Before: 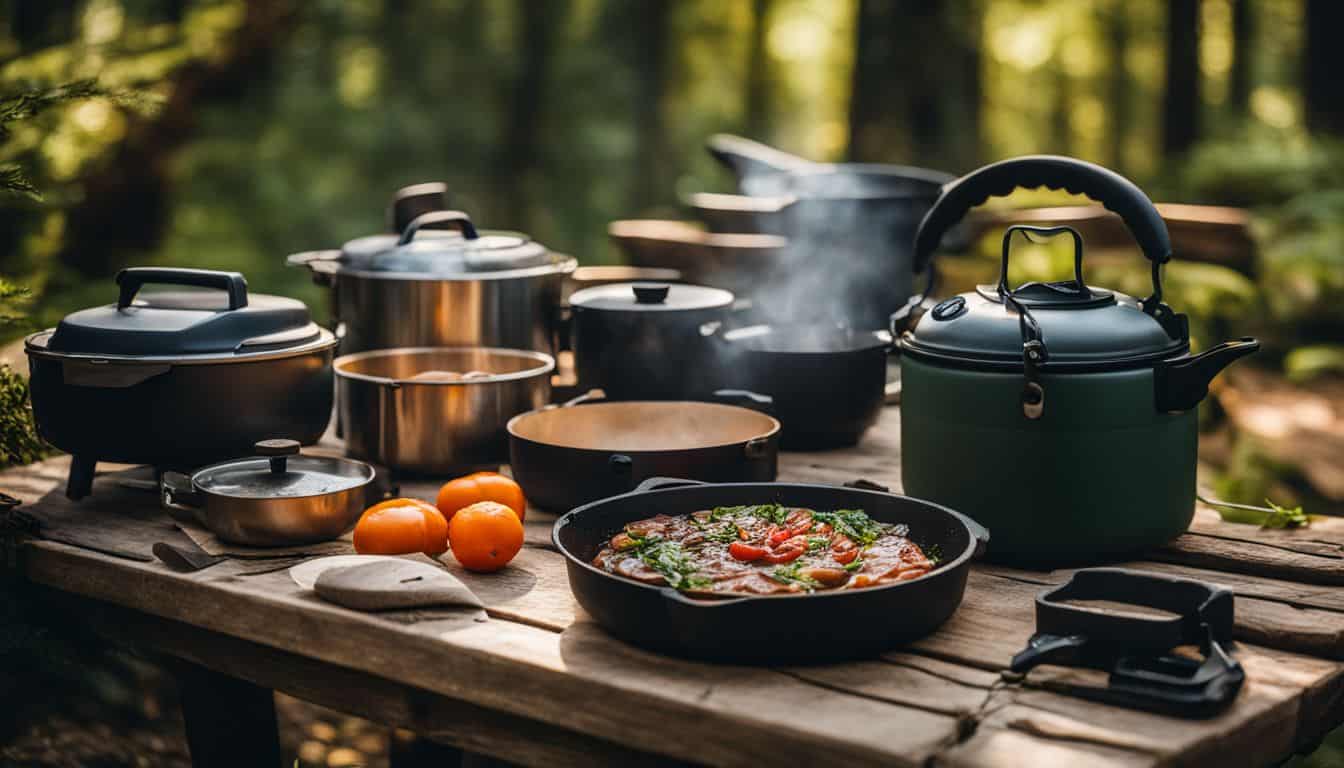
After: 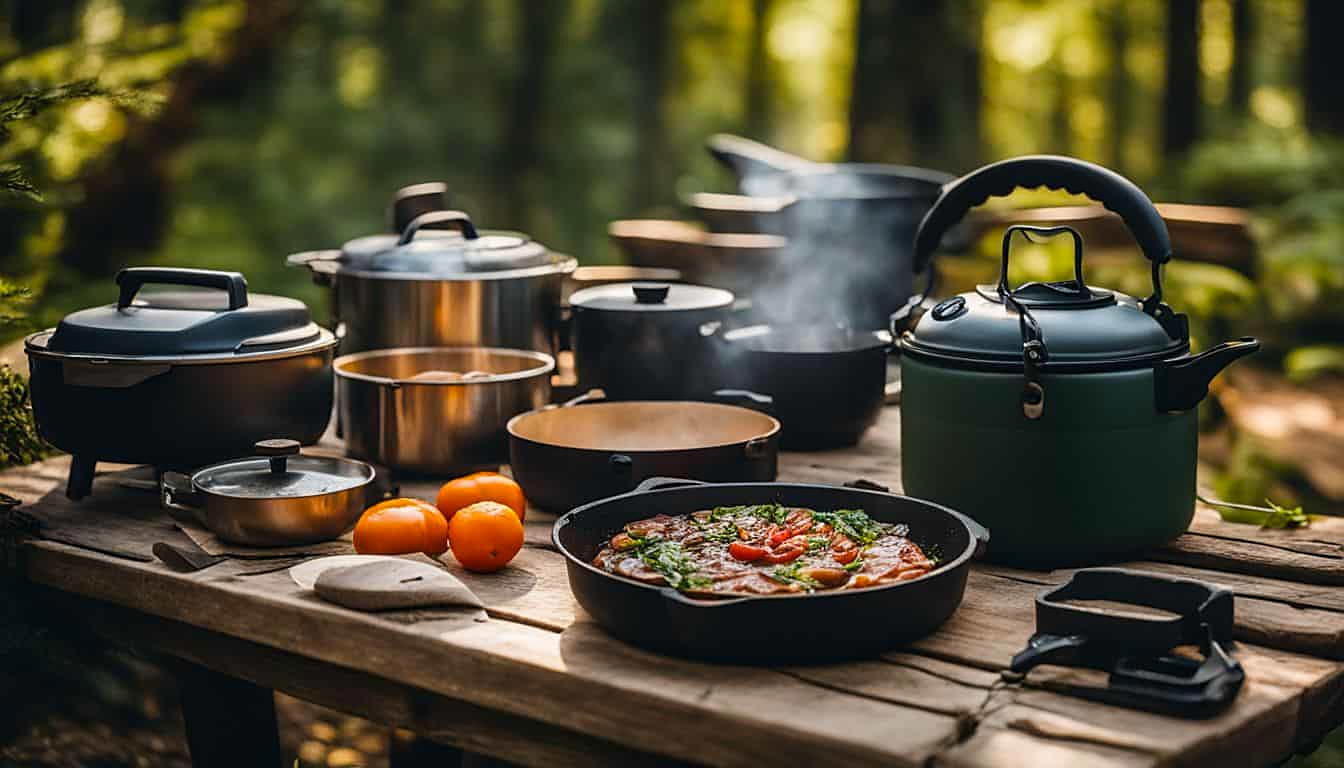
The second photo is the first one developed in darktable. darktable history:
color balance rgb: perceptual saturation grading › global saturation 10%, global vibrance 10%
sharpen: radius 1.864, amount 0.398, threshold 1.271
